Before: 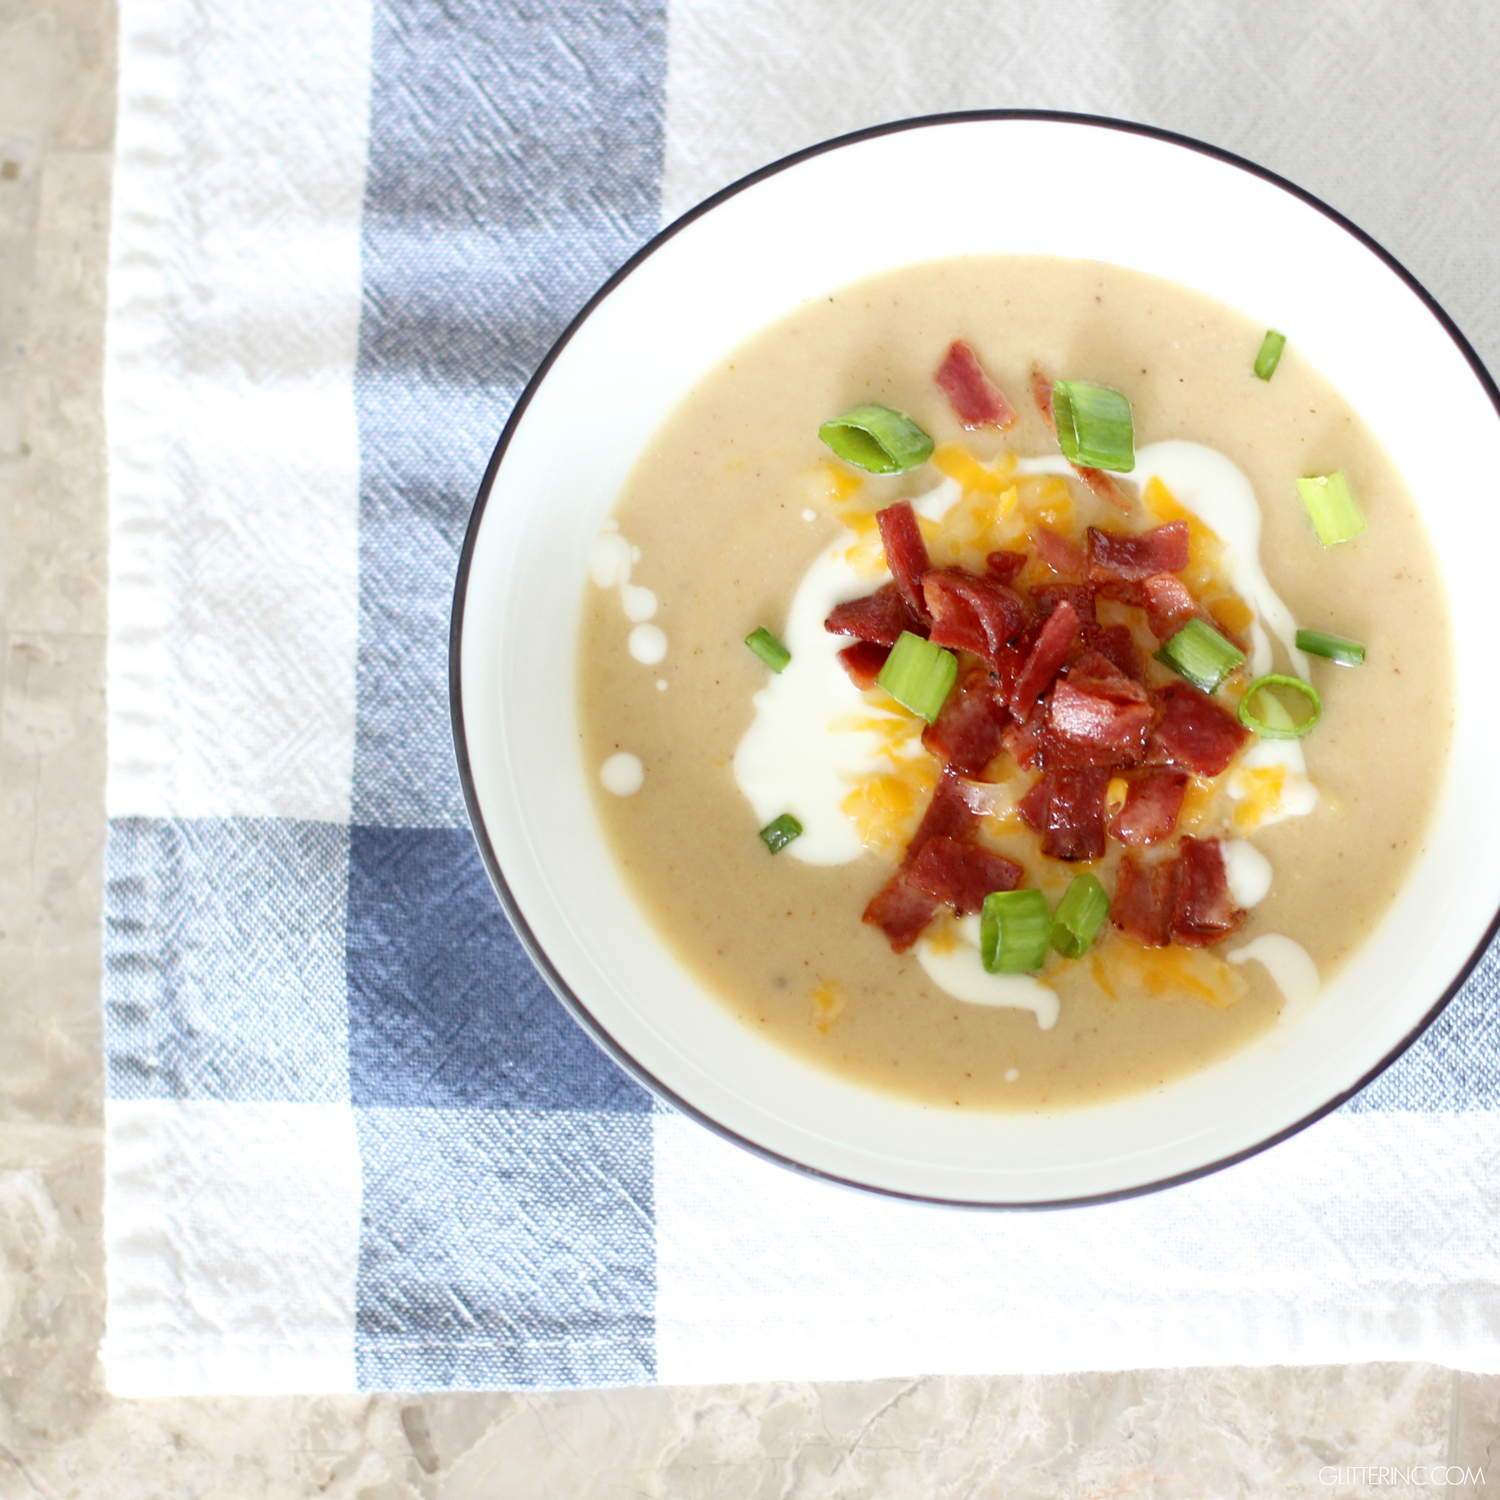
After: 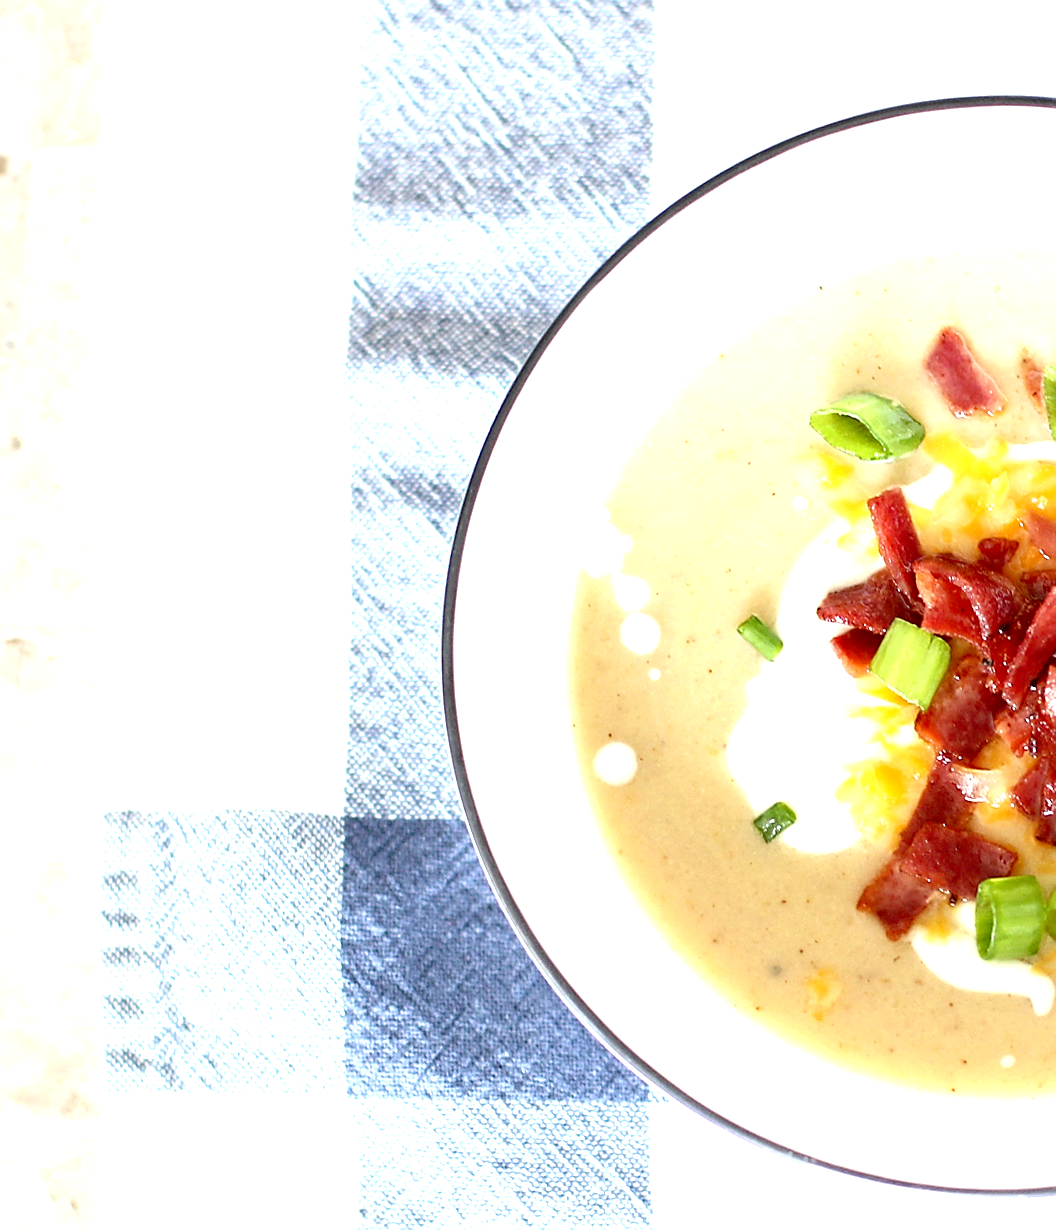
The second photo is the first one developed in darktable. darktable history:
sharpen: radius 1.4, amount 1.25, threshold 0.7
exposure: exposure 0.935 EV, compensate highlight preservation false
rotate and perspective: rotation -0.45°, automatic cropping original format, crop left 0.008, crop right 0.992, crop top 0.012, crop bottom 0.988
crop: right 28.885%, bottom 16.626%
local contrast: shadows 94%
